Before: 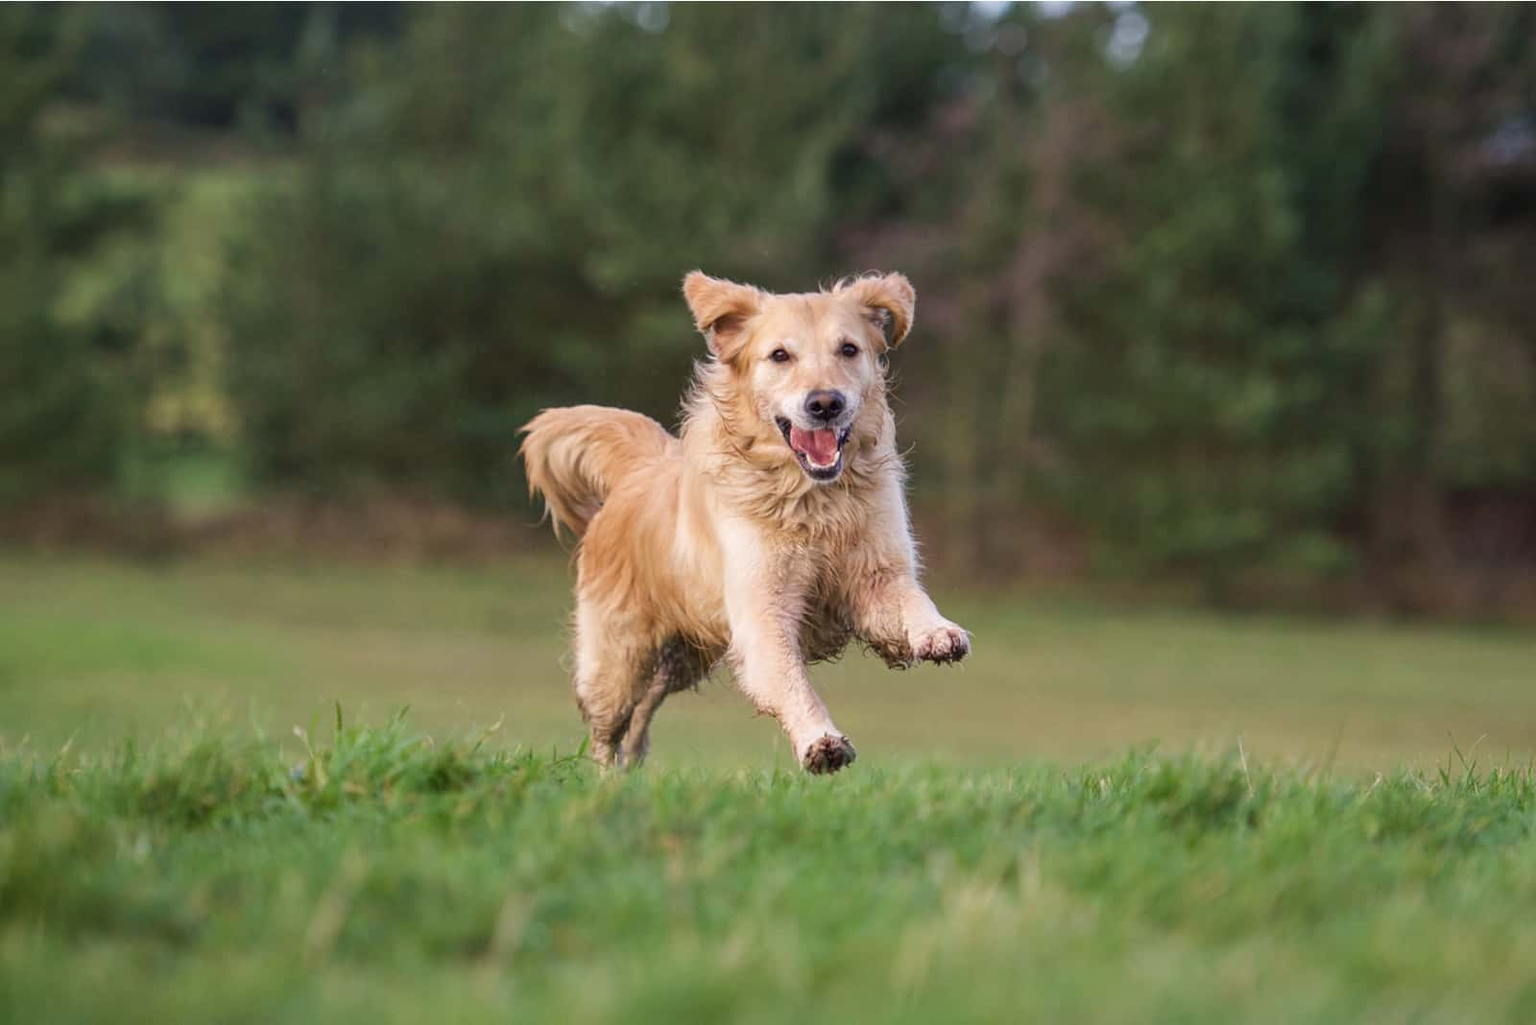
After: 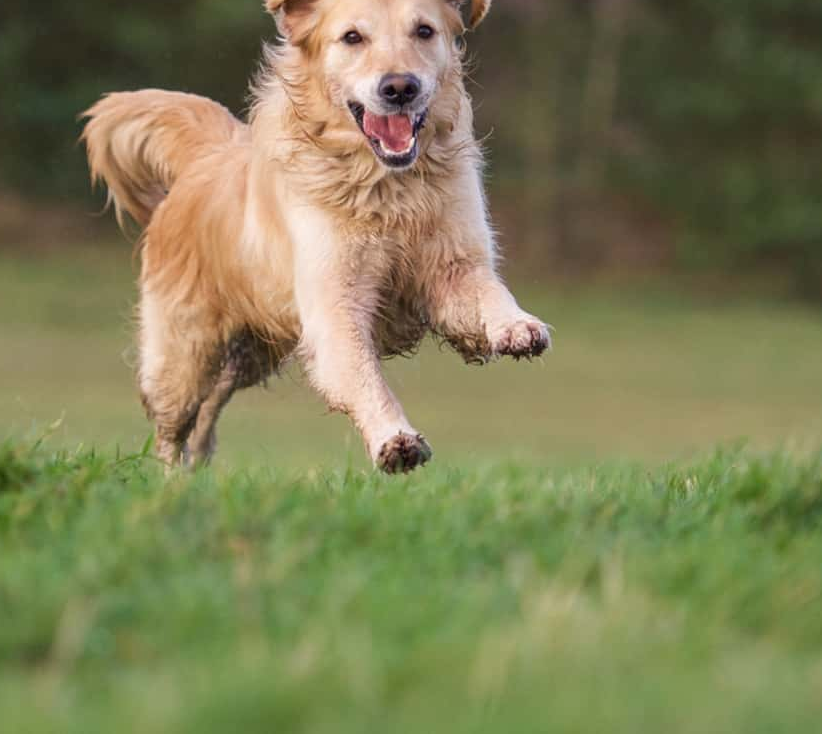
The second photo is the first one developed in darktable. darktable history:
crop and rotate: left 28.774%, top 31.263%, right 19.816%
